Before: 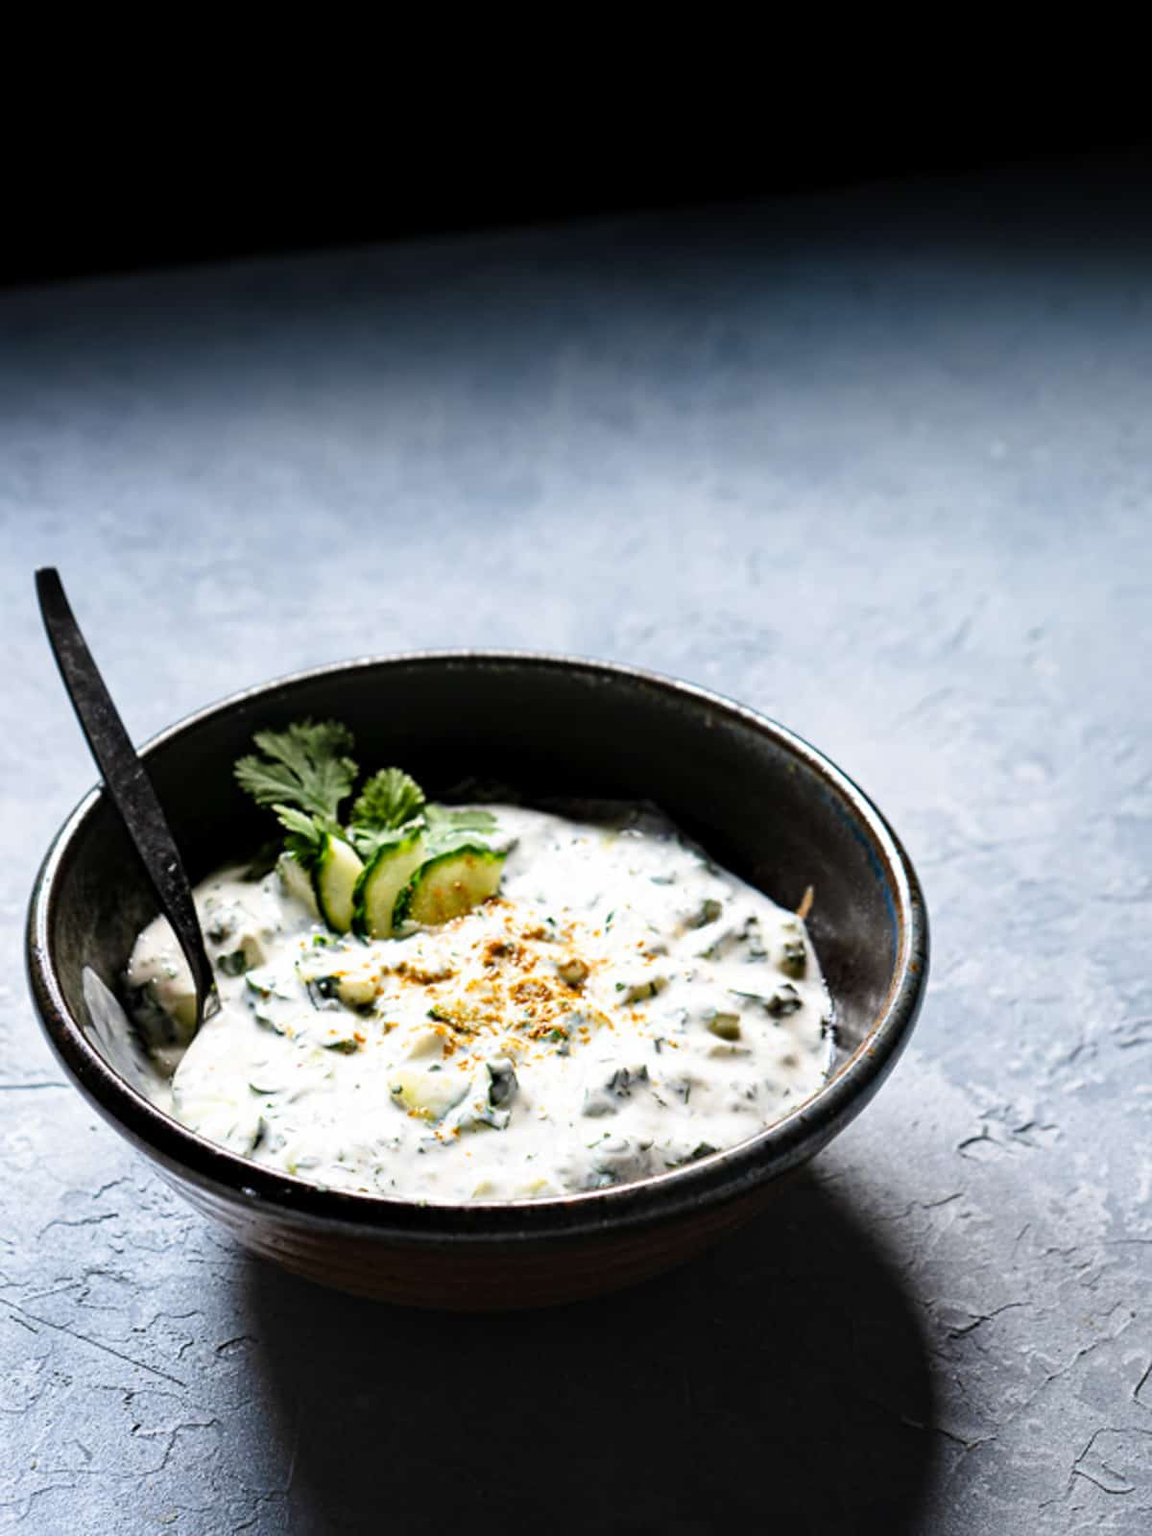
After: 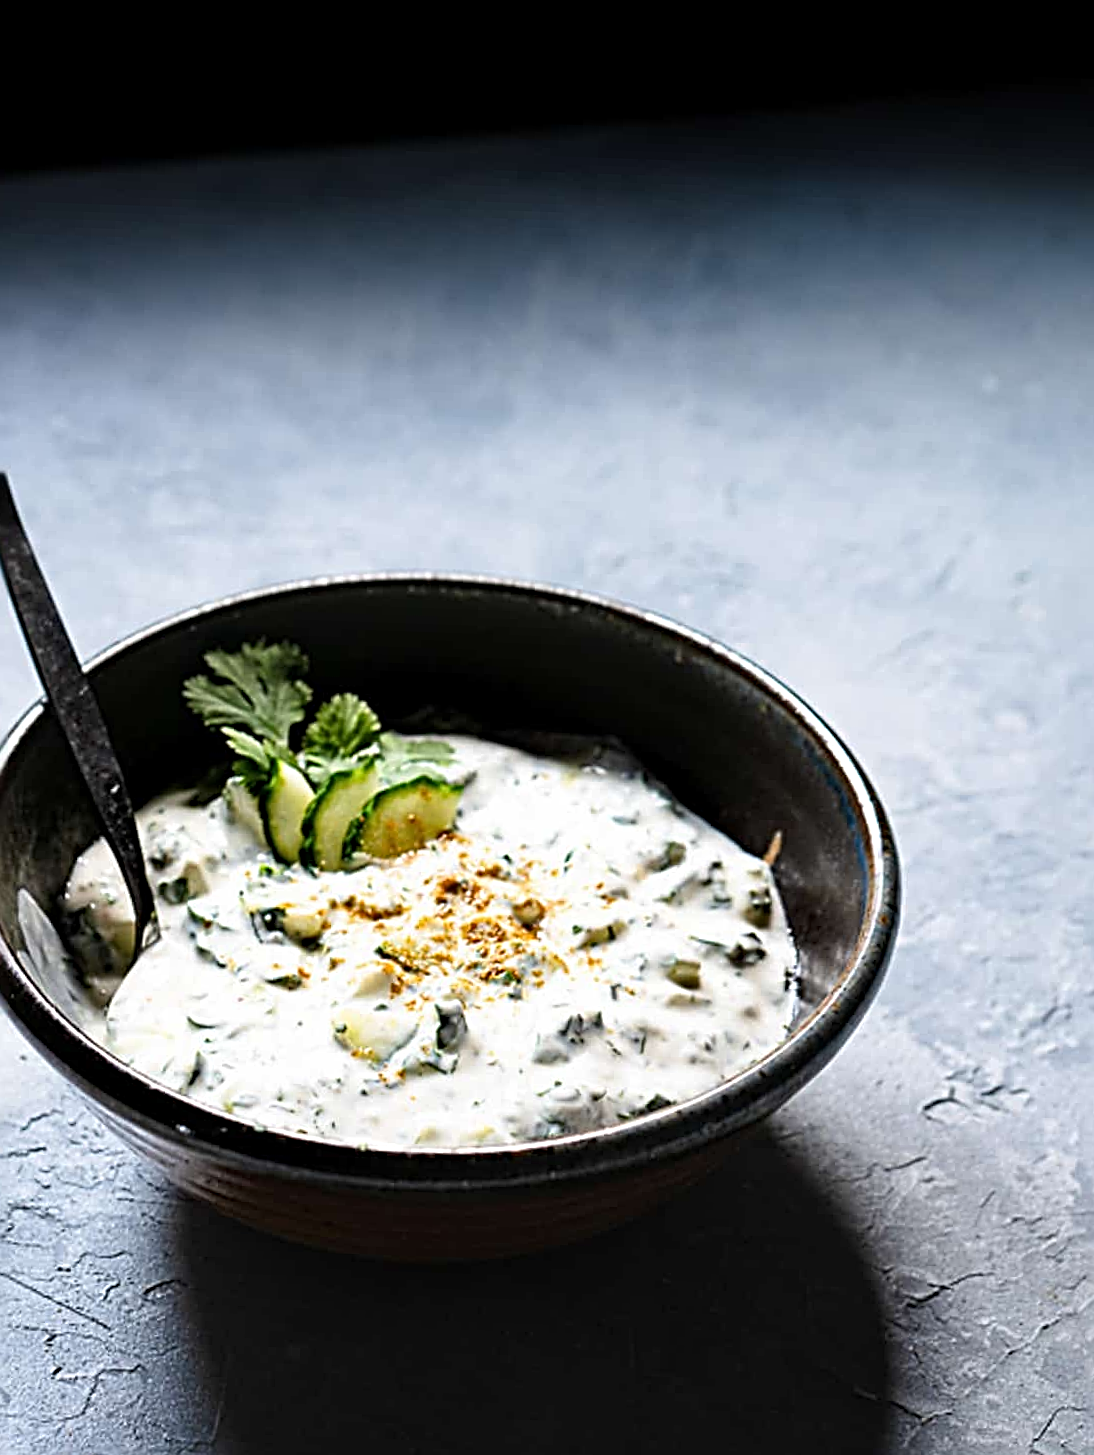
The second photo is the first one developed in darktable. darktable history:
crop and rotate: angle -2°, left 3.094%, top 4.295%, right 1.489%, bottom 0.553%
sharpen: radius 3.064, amount 0.772
